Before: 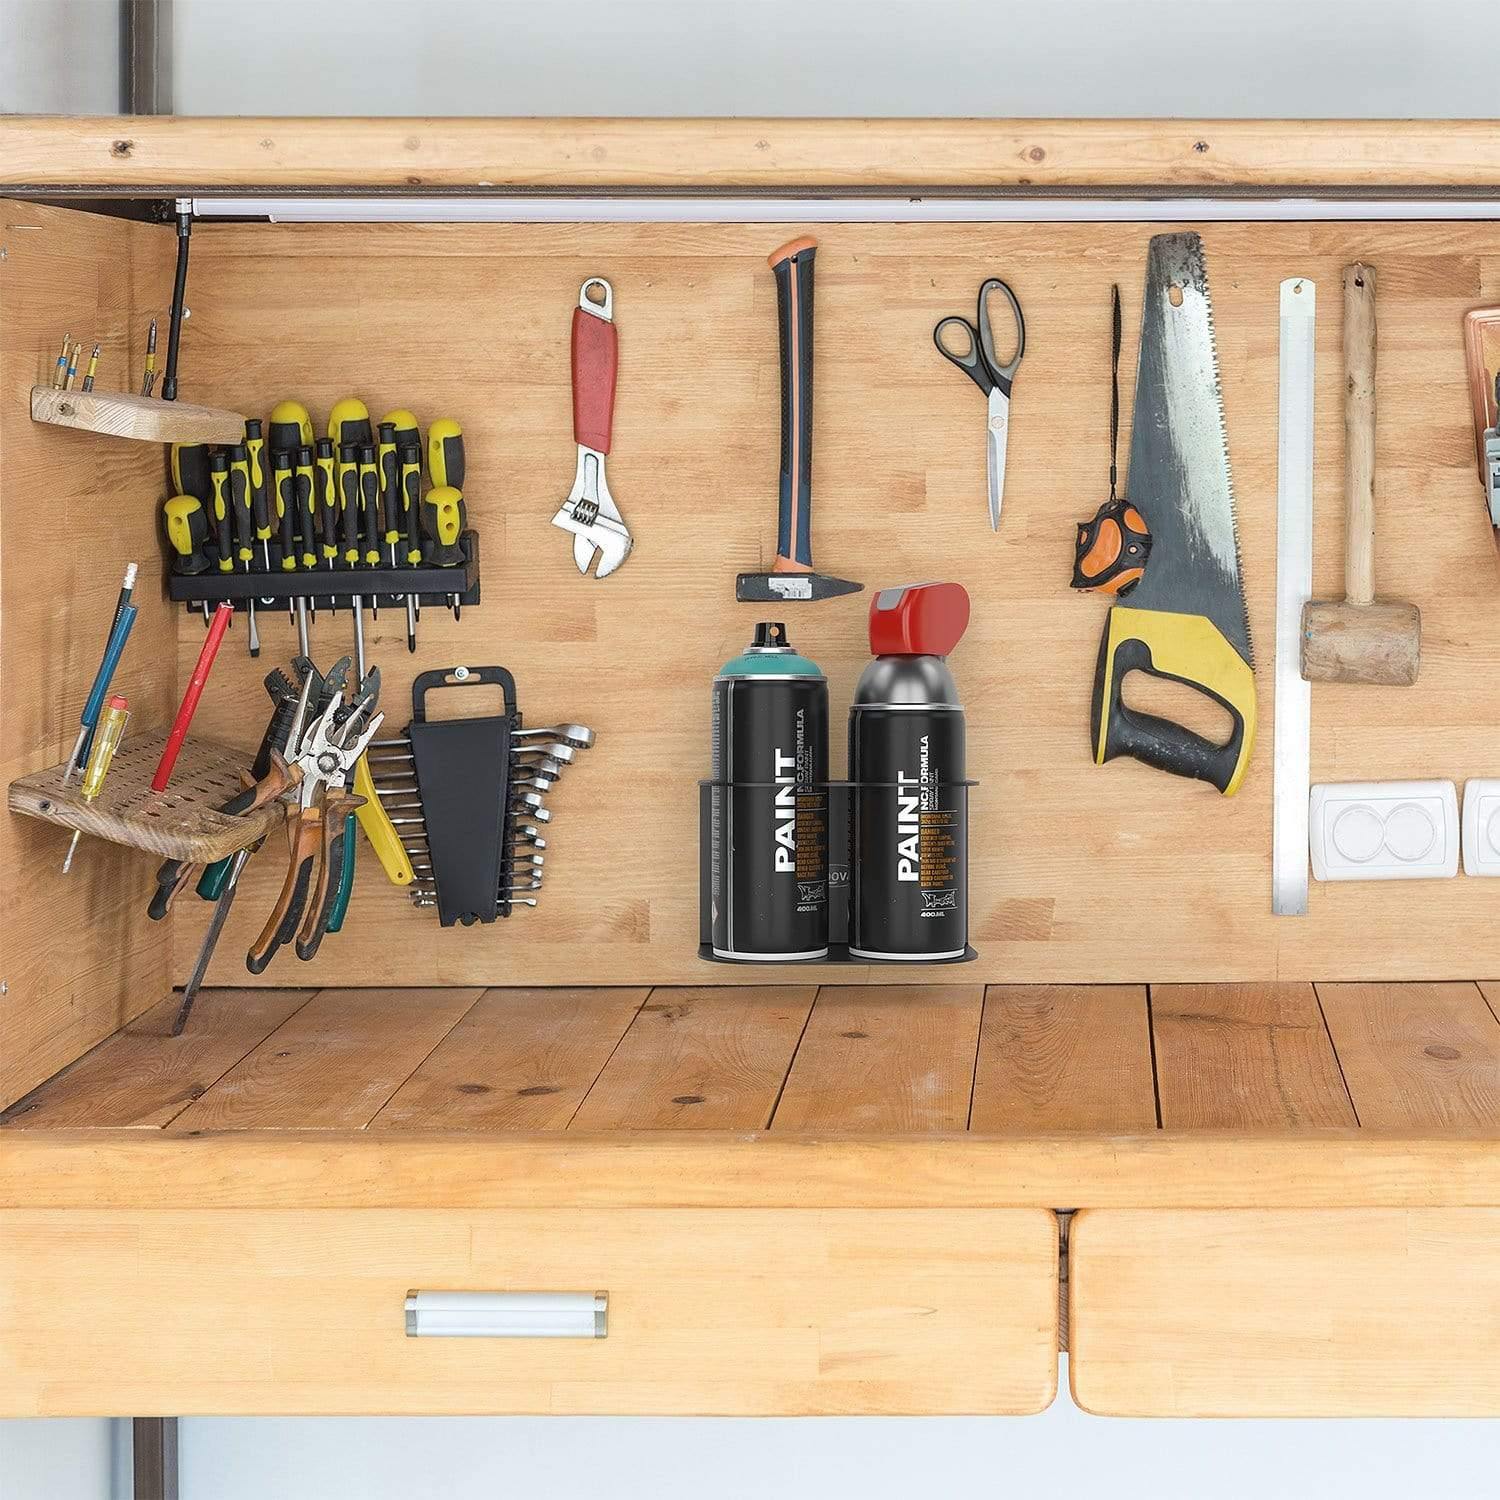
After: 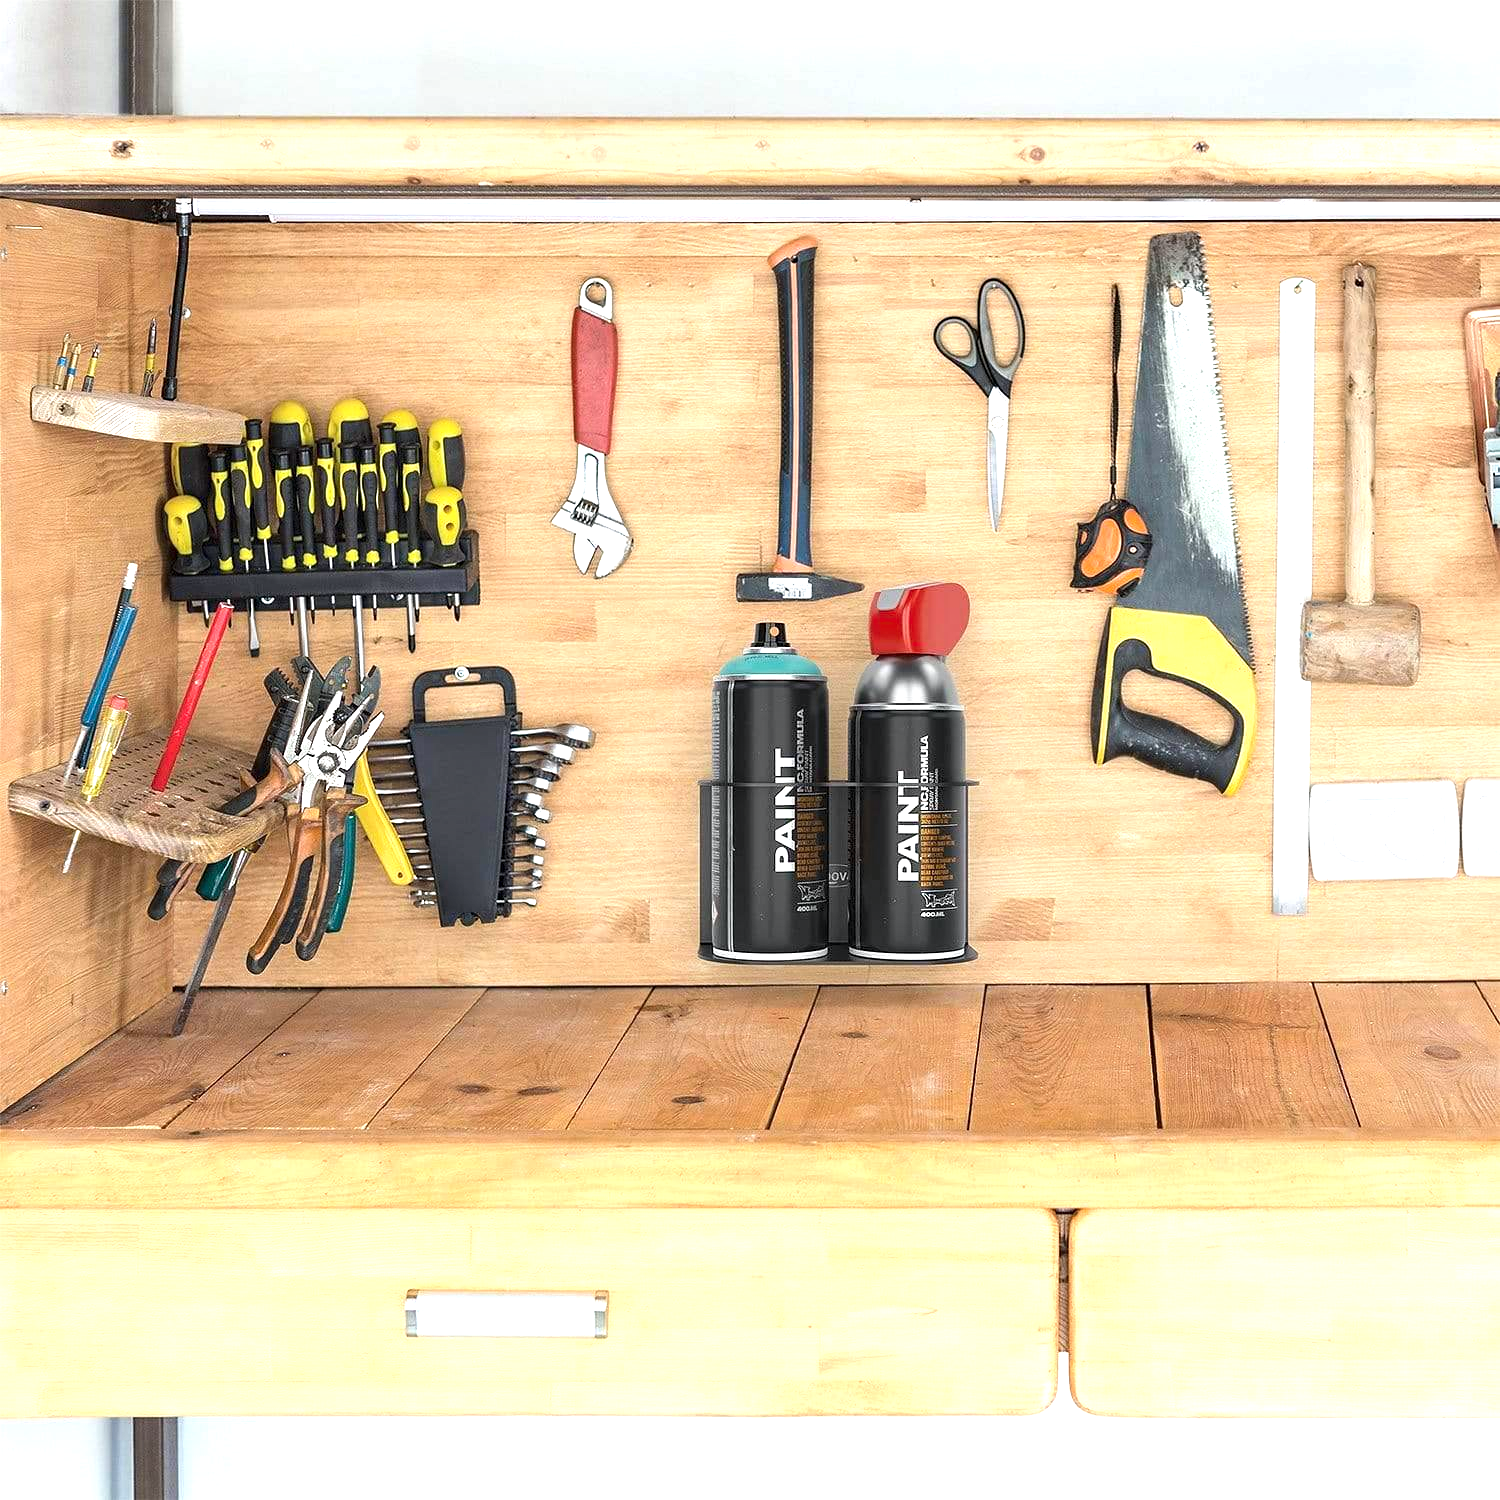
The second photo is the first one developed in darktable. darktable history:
contrast equalizer: y [[0.6 ×6], [0.55 ×6], [0 ×6], [0 ×6], [0 ×6]], mix 0.312
exposure: black level correction 0, exposure 0.696 EV, compensate exposure bias true, compensate highlight preservation false
